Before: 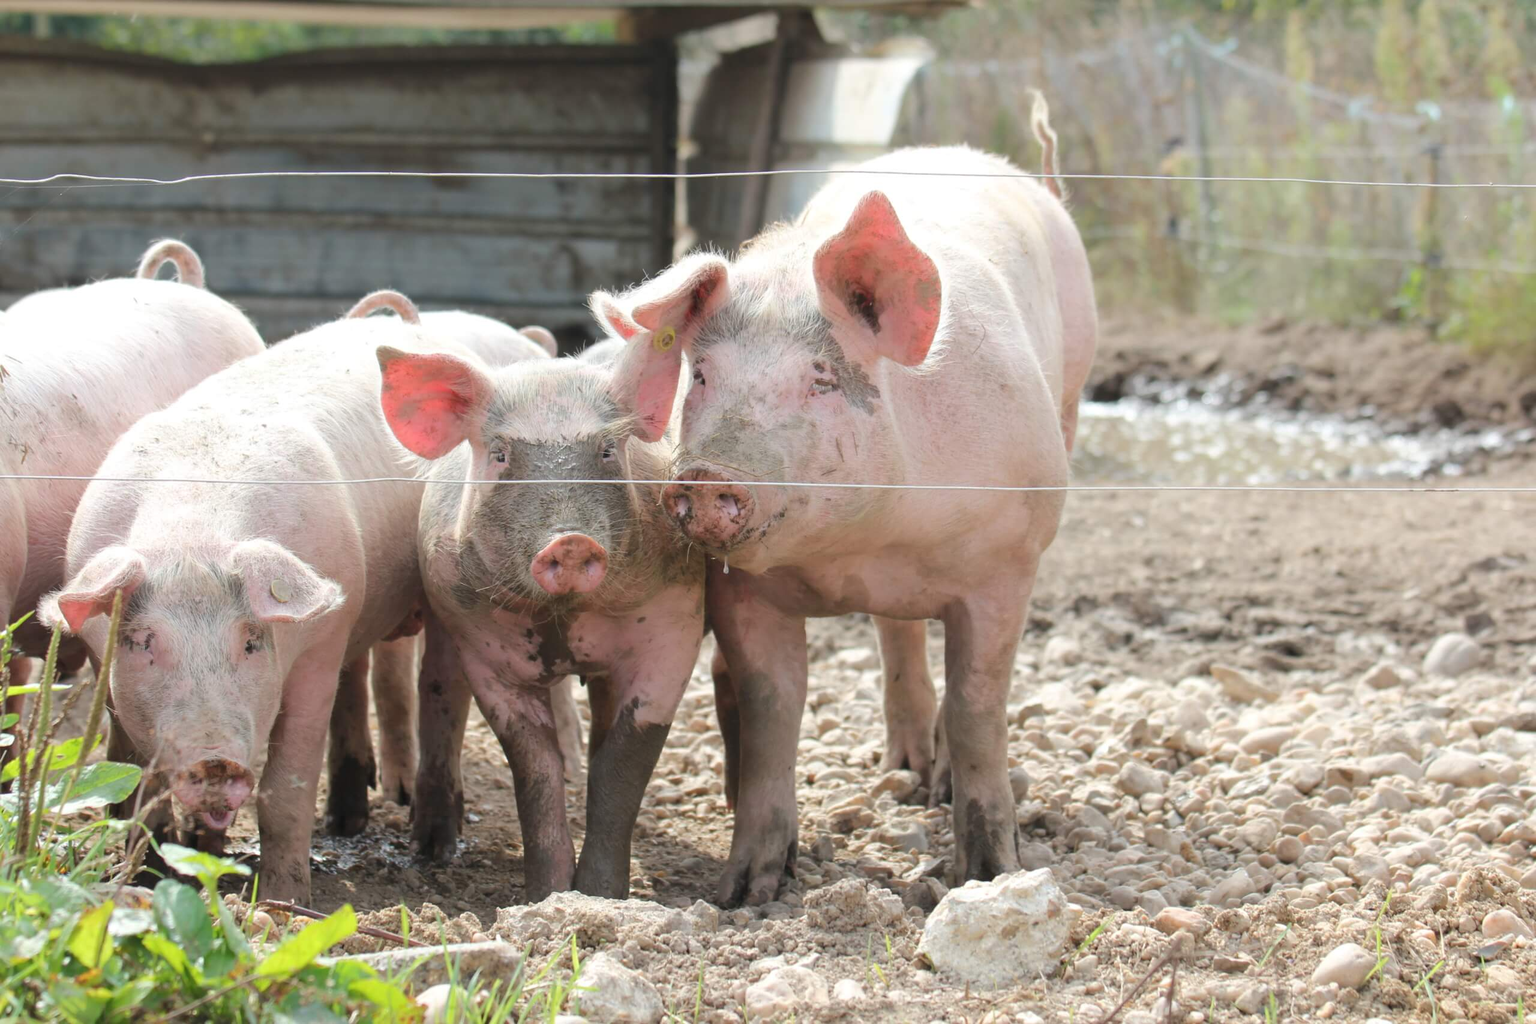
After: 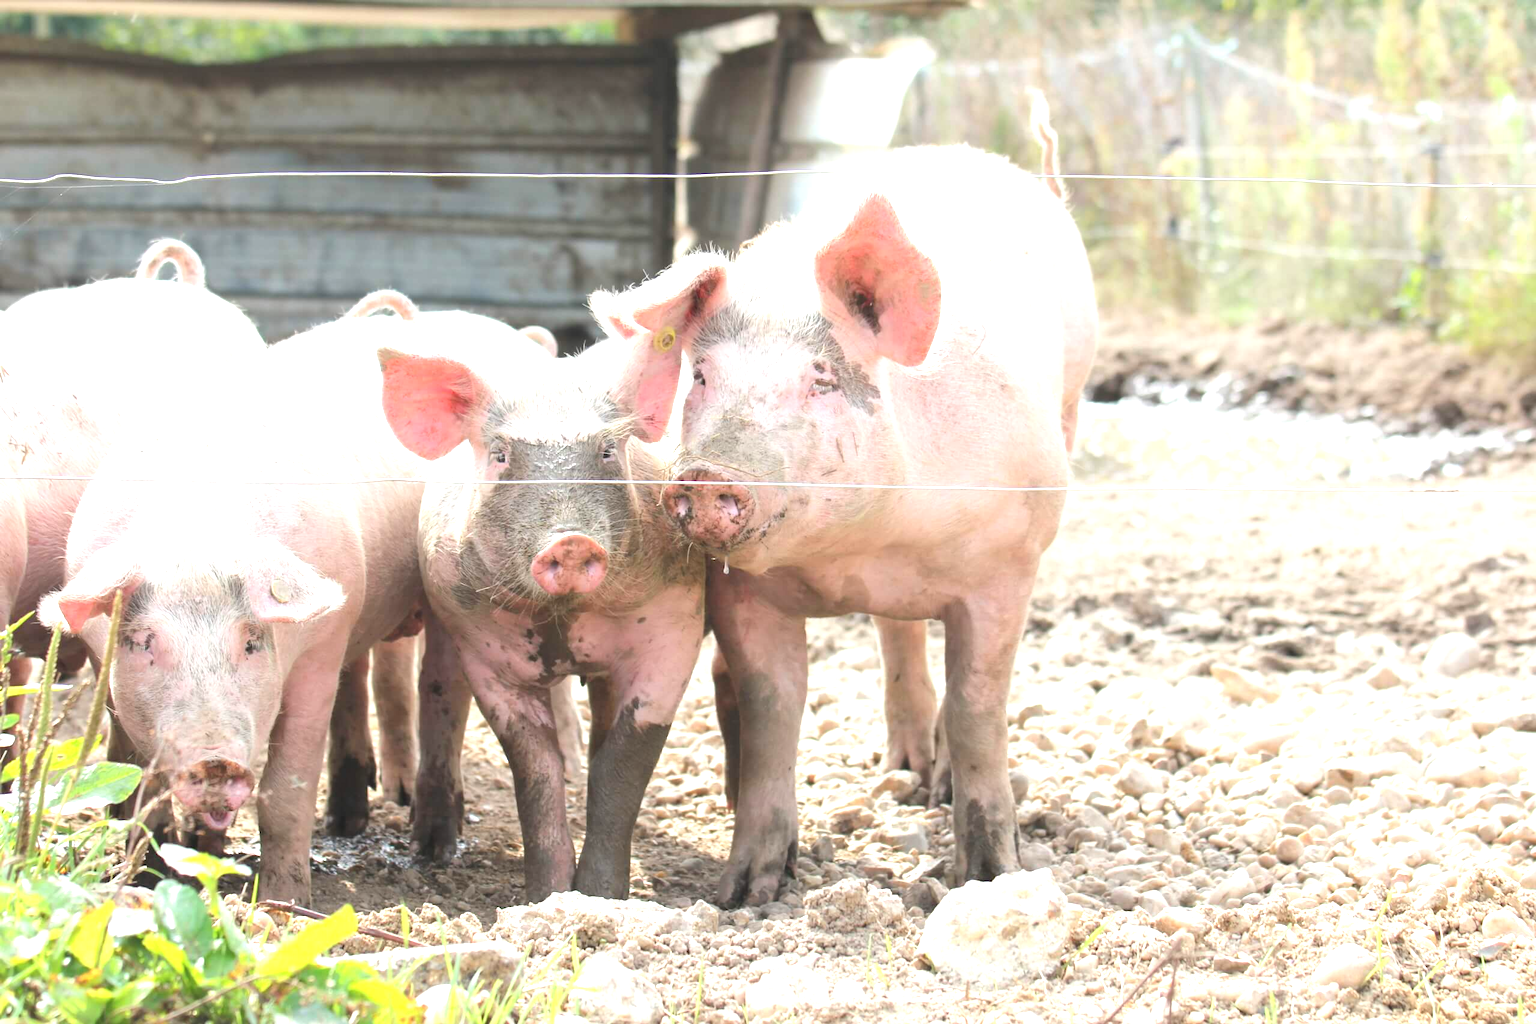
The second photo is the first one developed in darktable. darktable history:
exposure: black level correction -0.002, exposure 1.112 EV, compensate highlight preservation false
